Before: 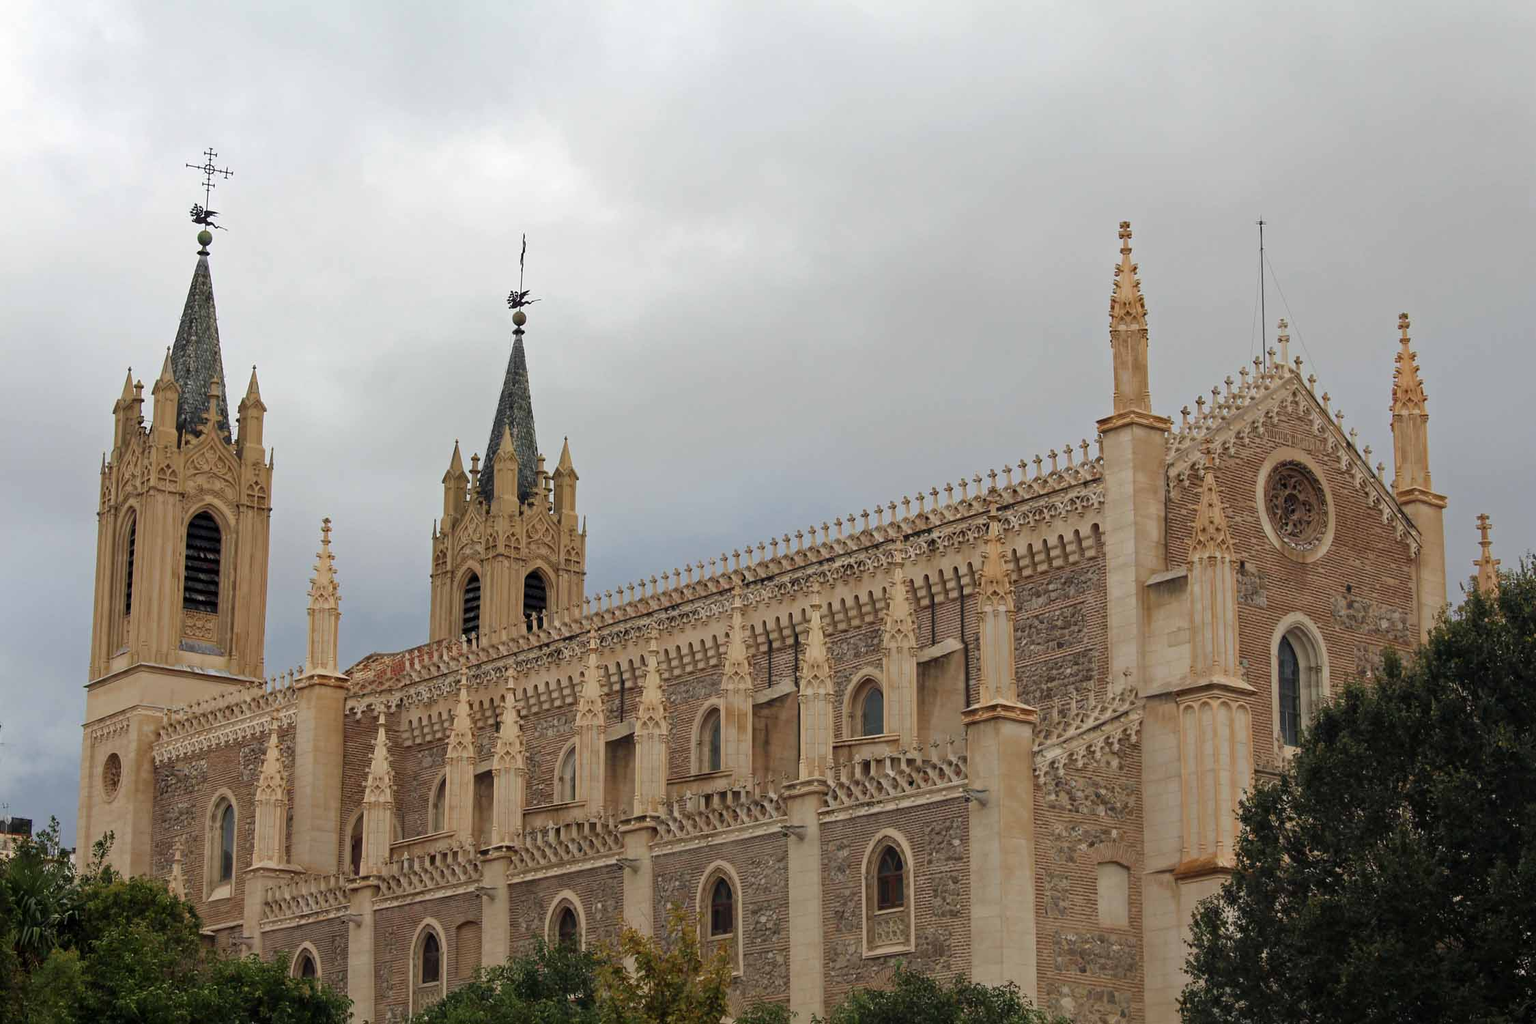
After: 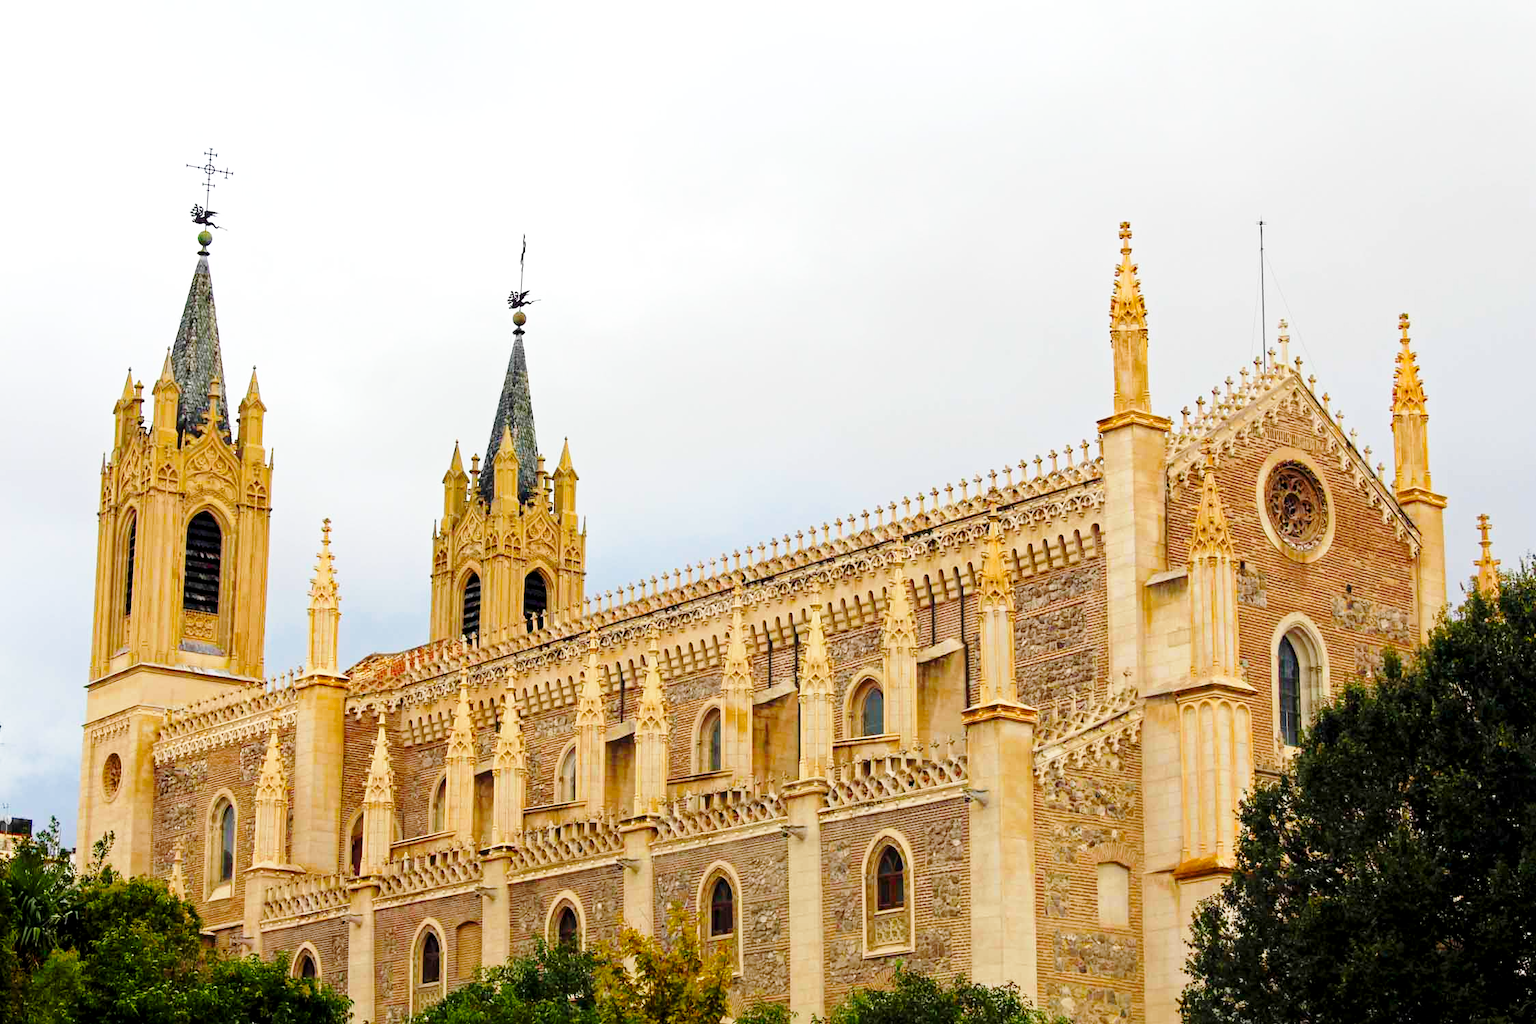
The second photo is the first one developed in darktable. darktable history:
exposure: black level correction 0.005, exposure 0.417 EV, compensate highlight preservation false
base curve: curves: ch0 [(0, 0) (0.028, 0.03) (0.121, 0.232) (0.46, 0.748) (0.859, 0.968) (1, 1)], preserve colors none
color balance rgb: linear chroma grading › global chroma 15%, perceptual saturation grading › global saturation 30%
